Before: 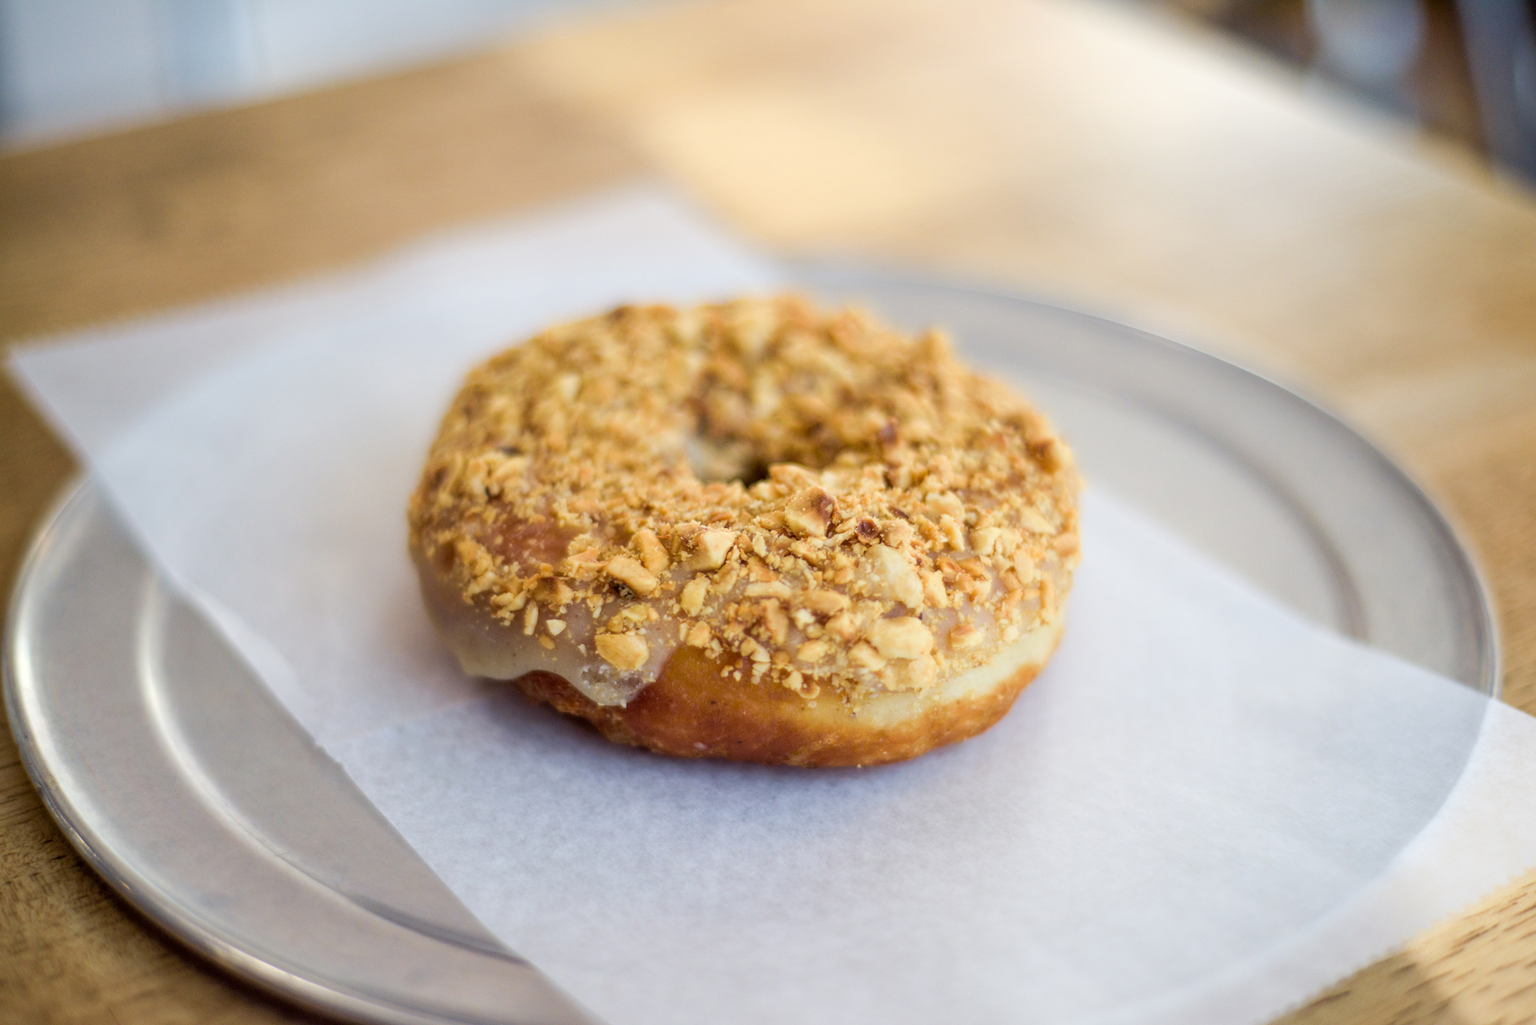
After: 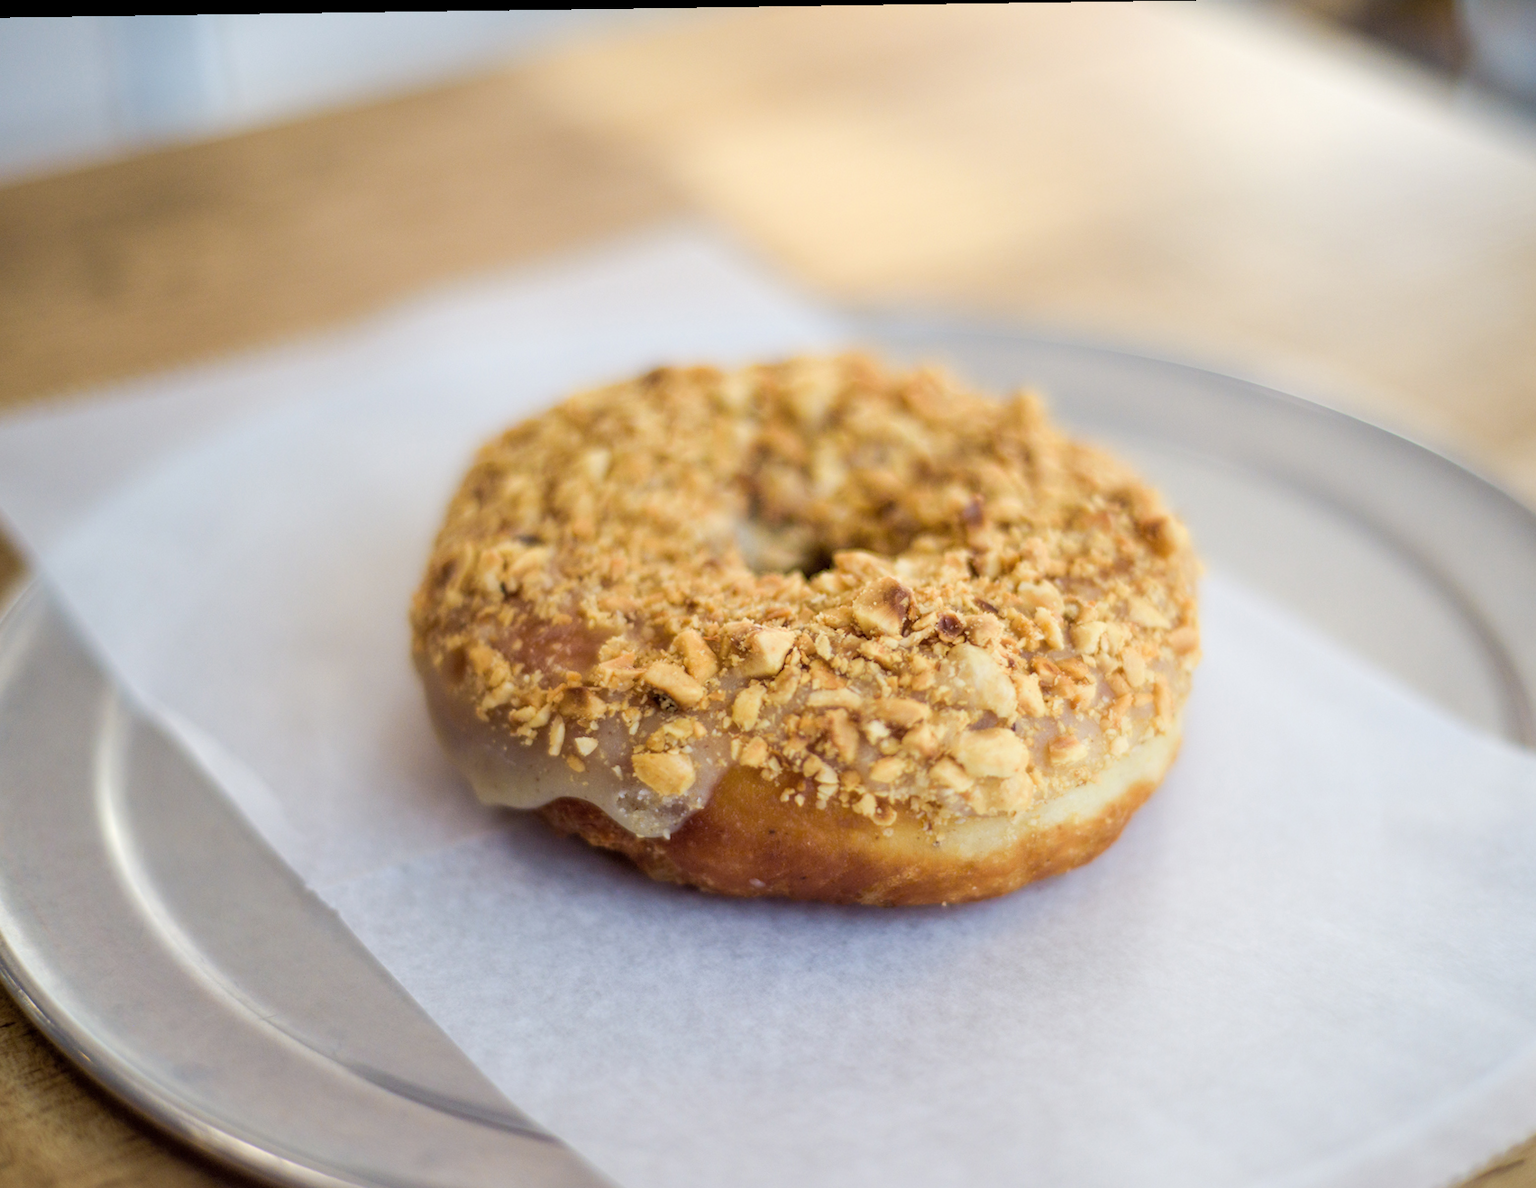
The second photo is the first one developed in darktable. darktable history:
crop and rotate: angle 0.828°, left 4.258%, top 0.549%, right 11.303%, bottom 2.694%
color zones: curves: ch1 [(0.077, 0.436) (0.25, 0.5) (0.75, 0.5)]
